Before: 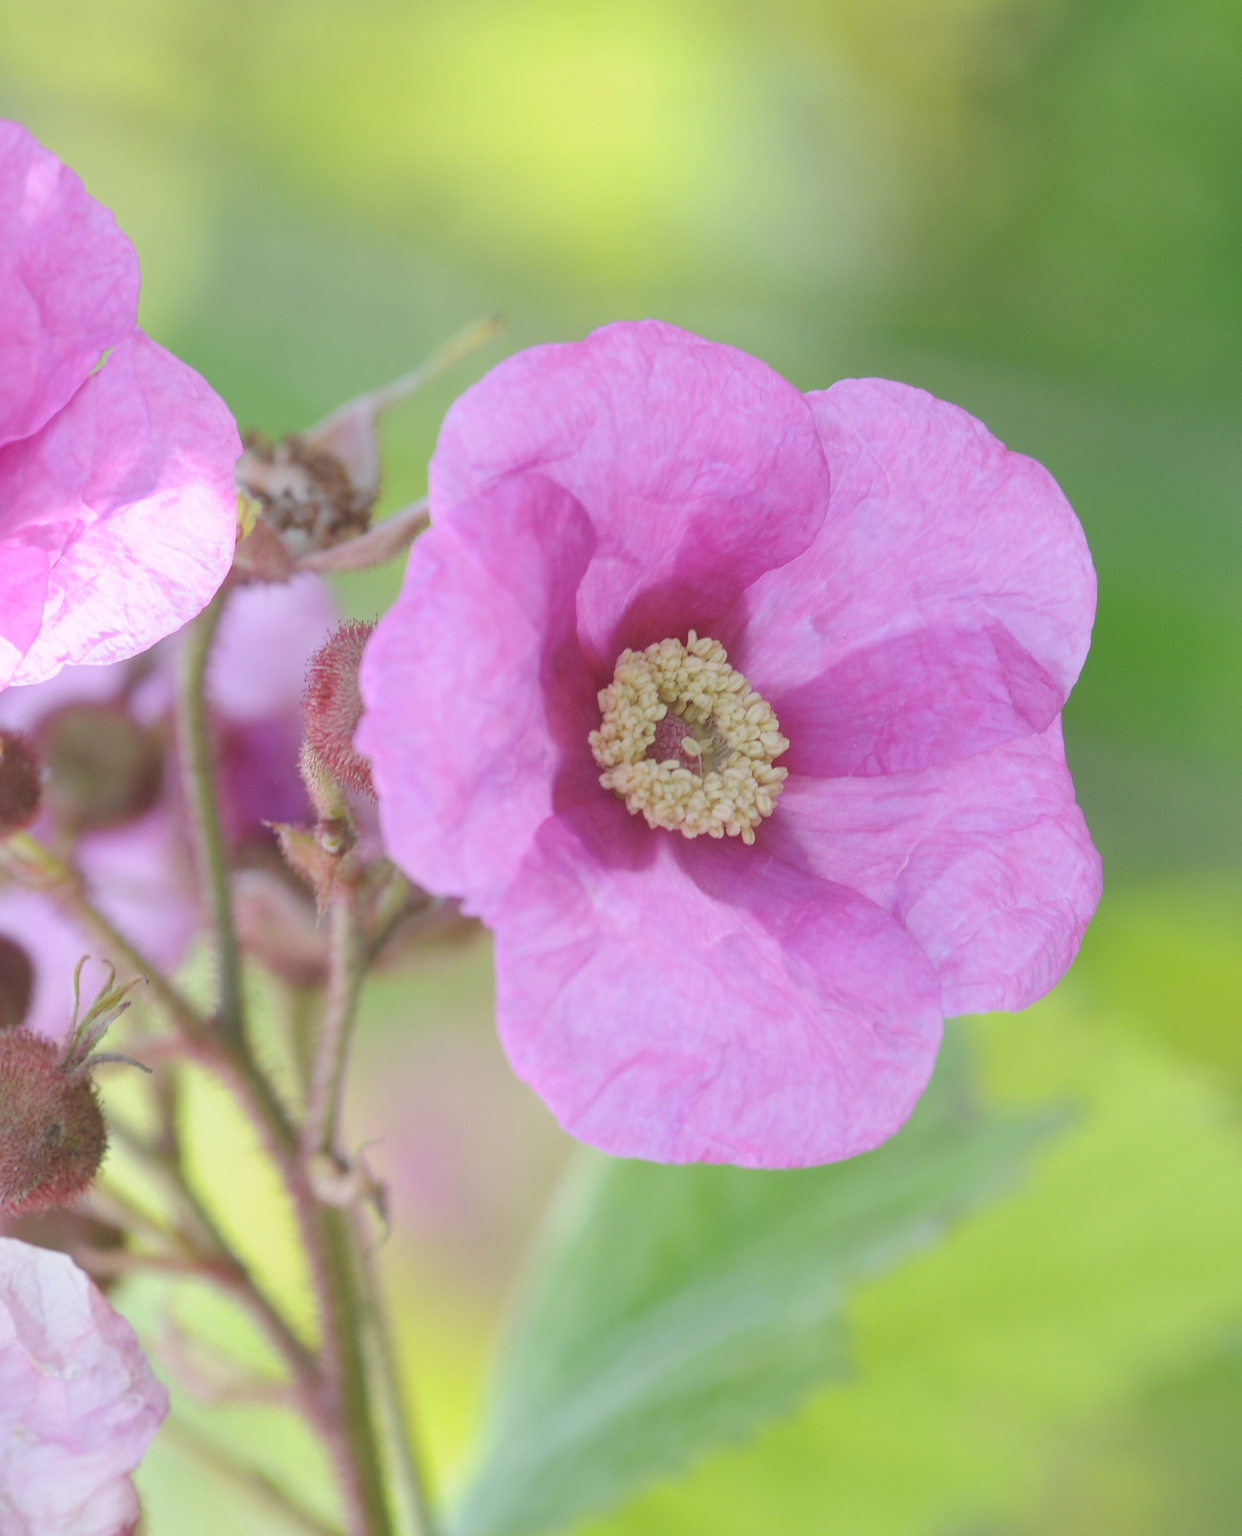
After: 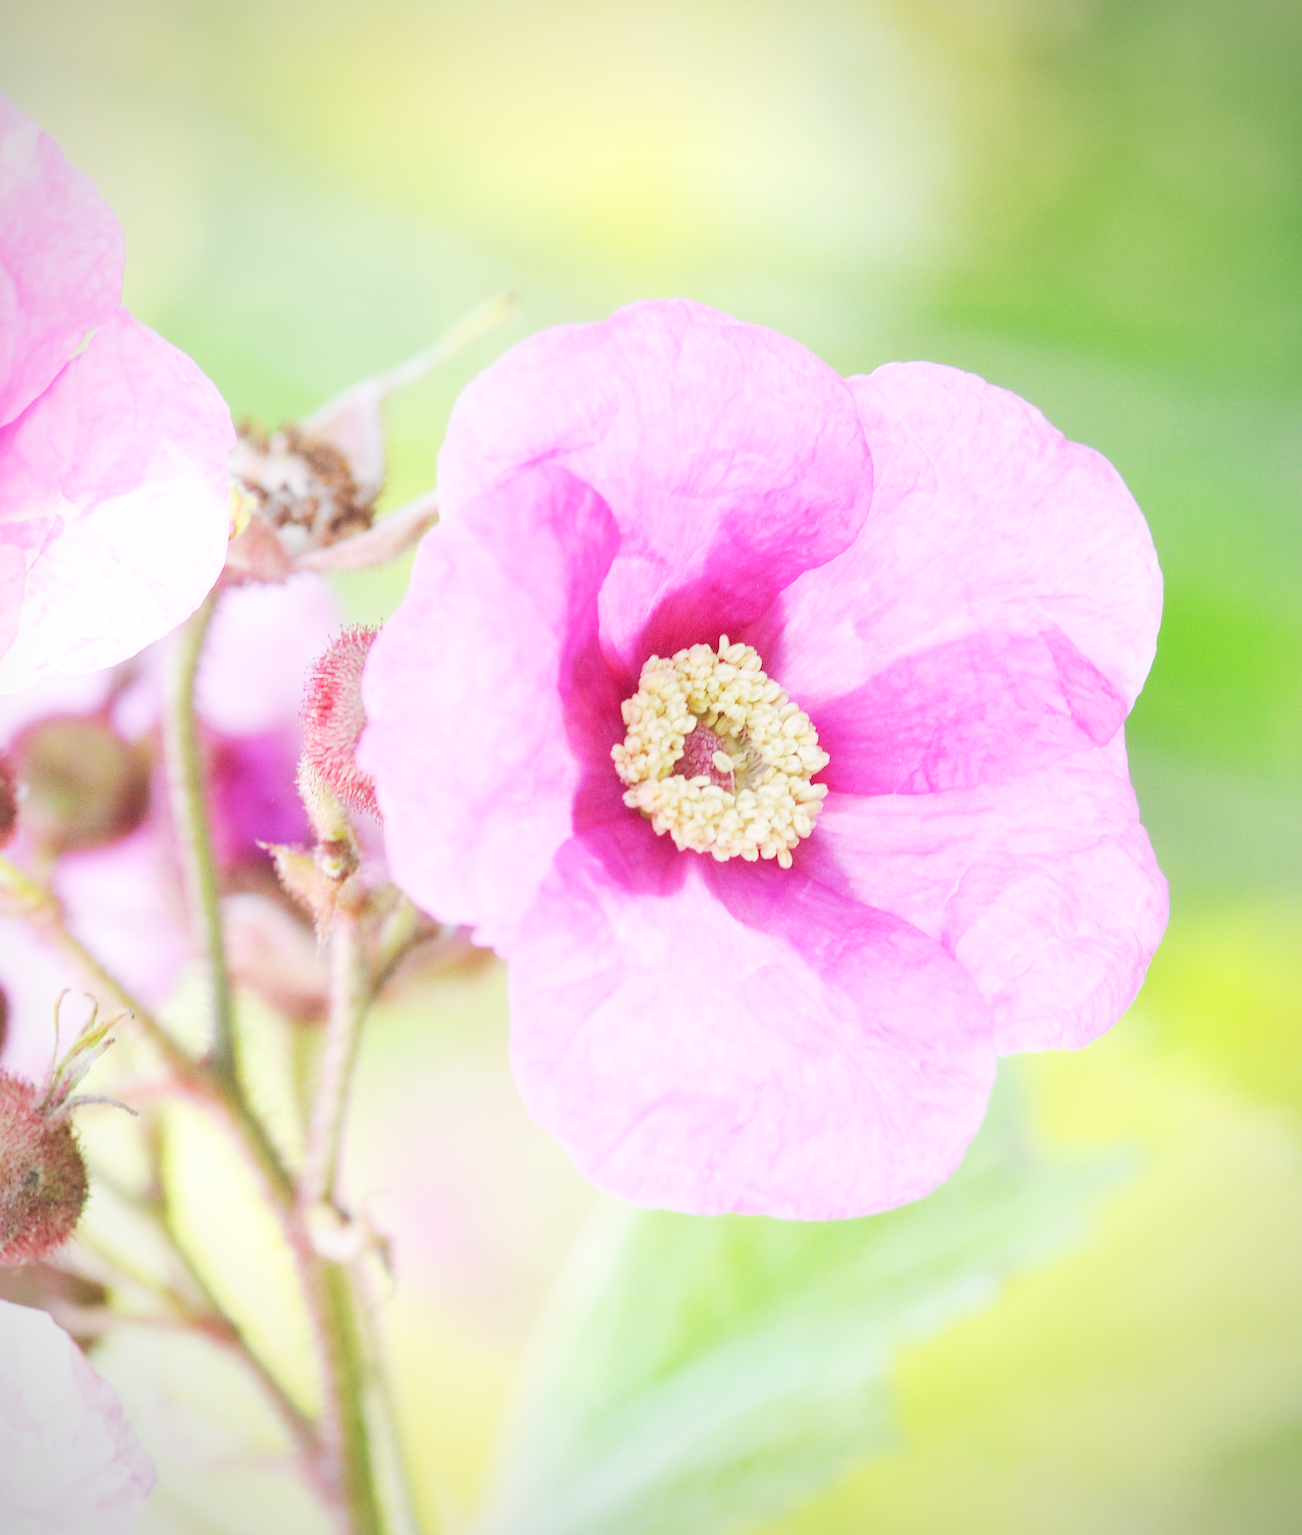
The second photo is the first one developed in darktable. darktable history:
vignetting: brightness -0.396, saturation -0.311
base curve: curves: ch0 [(0, 0) (0.007, 0.004) (0.027, 0.03) (0.046, 0.07) (0.207, 0.54) (0.442, 0.872) (0.673, 0.972) (1, 1)], preserve colors none
crop: left 2.03%, top 2.927%, right 1.245%, bottom 4.893%
